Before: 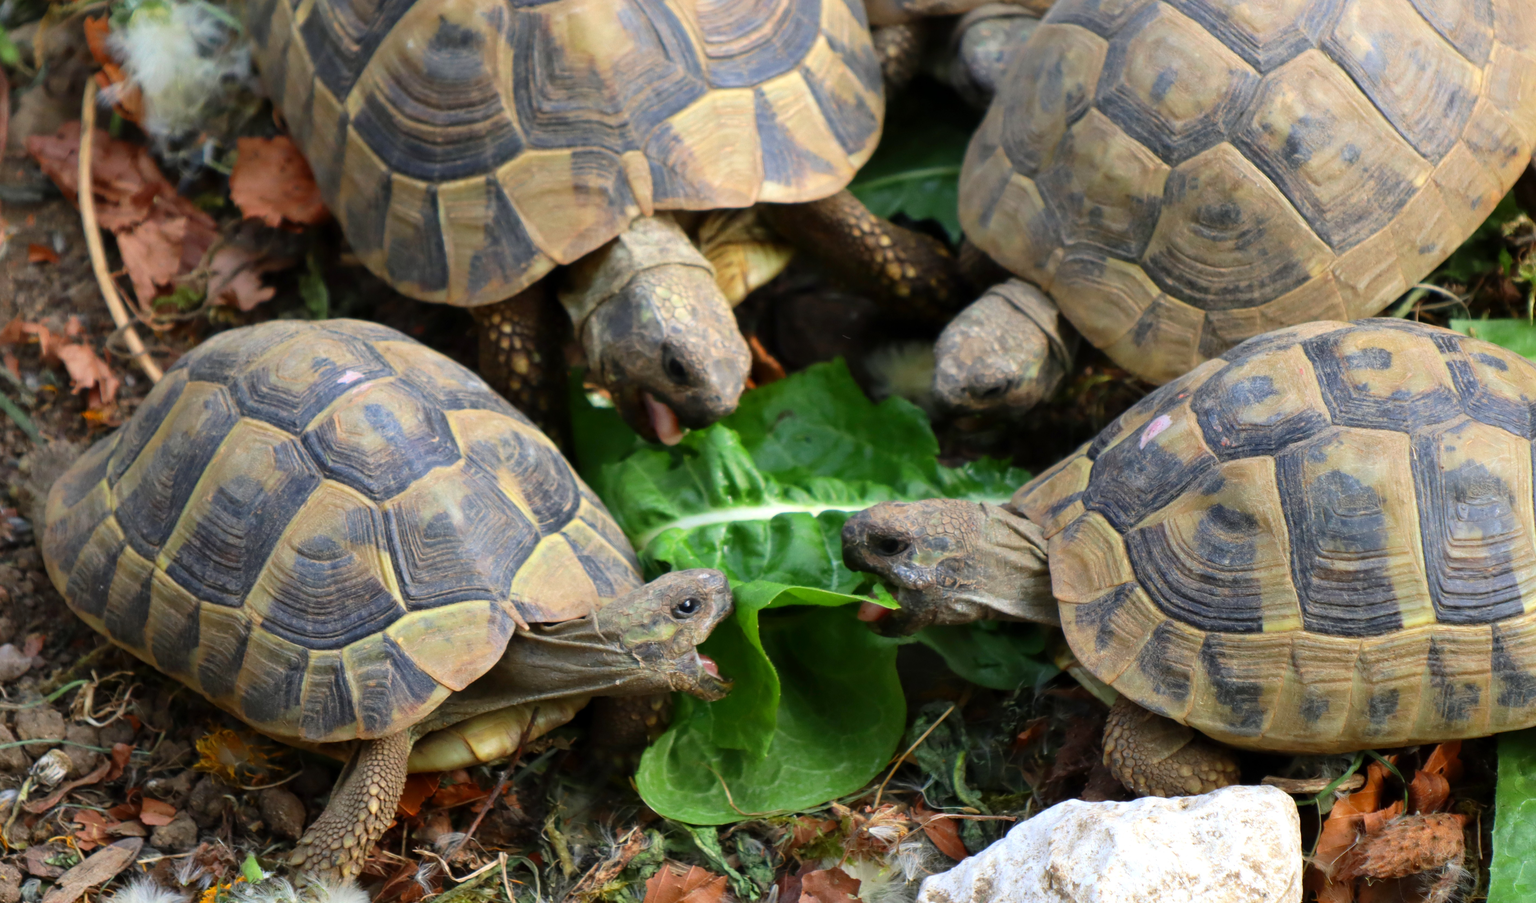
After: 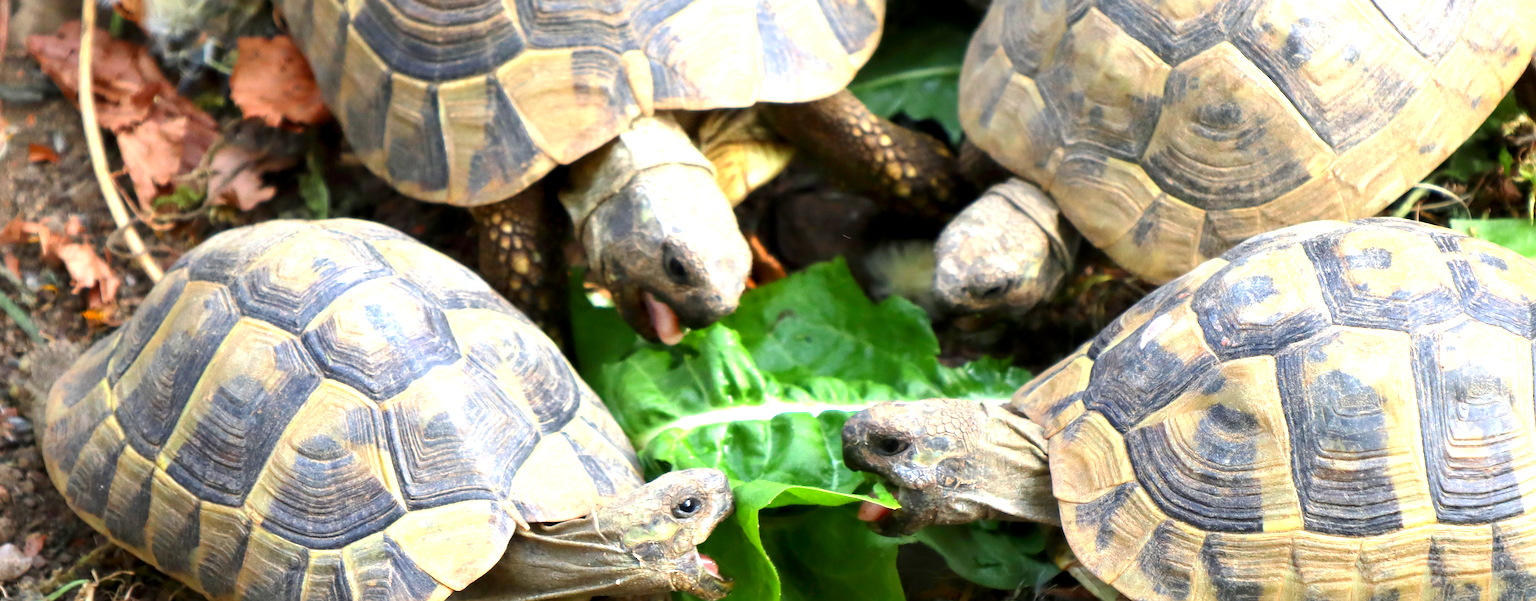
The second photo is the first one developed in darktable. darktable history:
crop: top 11.166%, bottom 22.168%
exposure: black level correction 0.001, exposure 1.3 EV, compensate highlight preservation false
sharpen: on, module defaults
